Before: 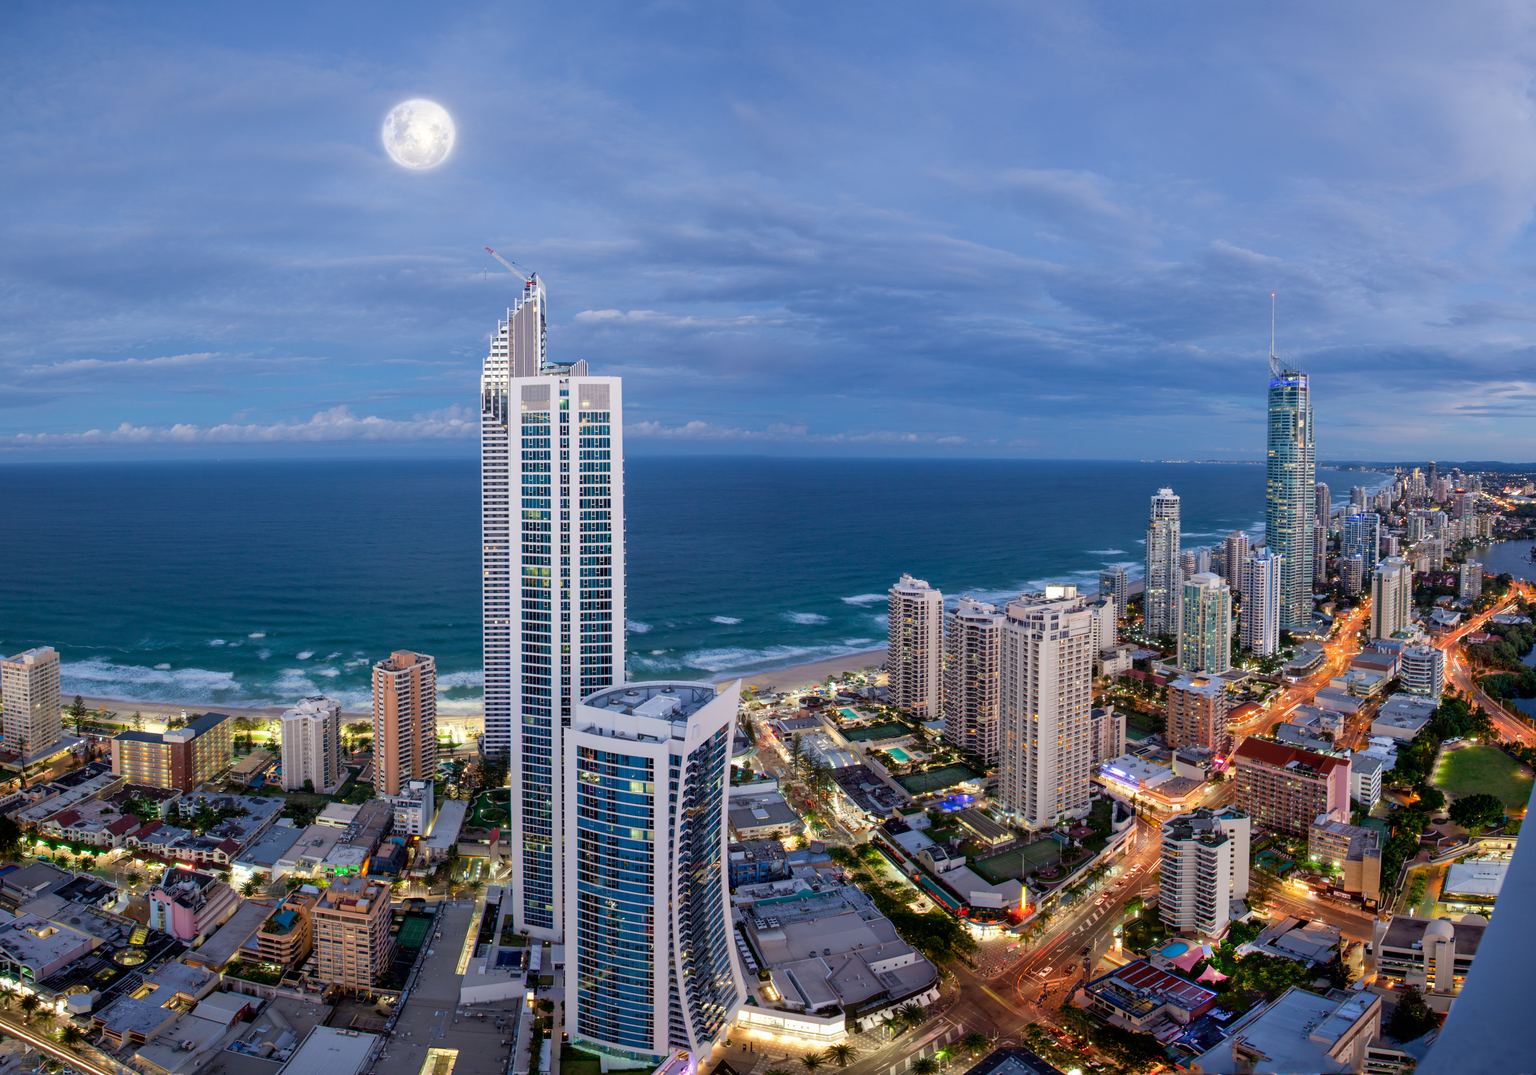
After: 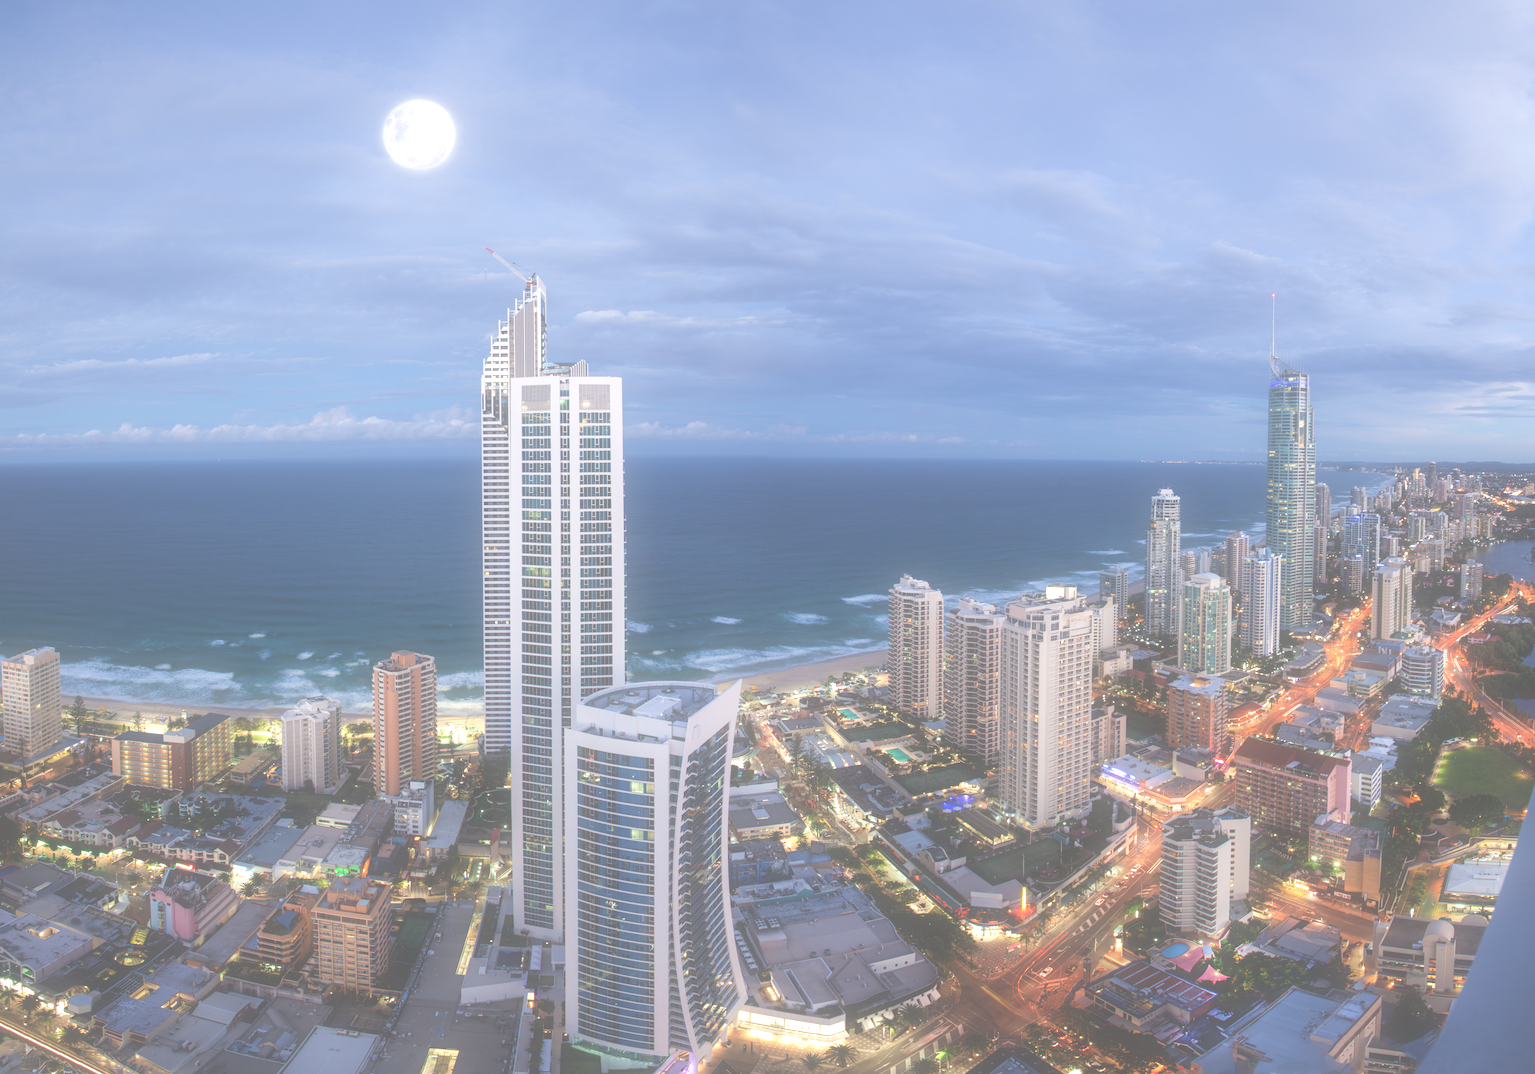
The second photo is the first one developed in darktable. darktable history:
exposure: black level correction -0.071, exposure 0.5 EV, compensate highlight preservation false
shadows and highlights: shadows 12, white point adjustment 1.2, highlights -0.36, soften with gaussian
soften: size 60.24%, saturation 65.46%, brightness 0.506 EV, mix 25.7%
